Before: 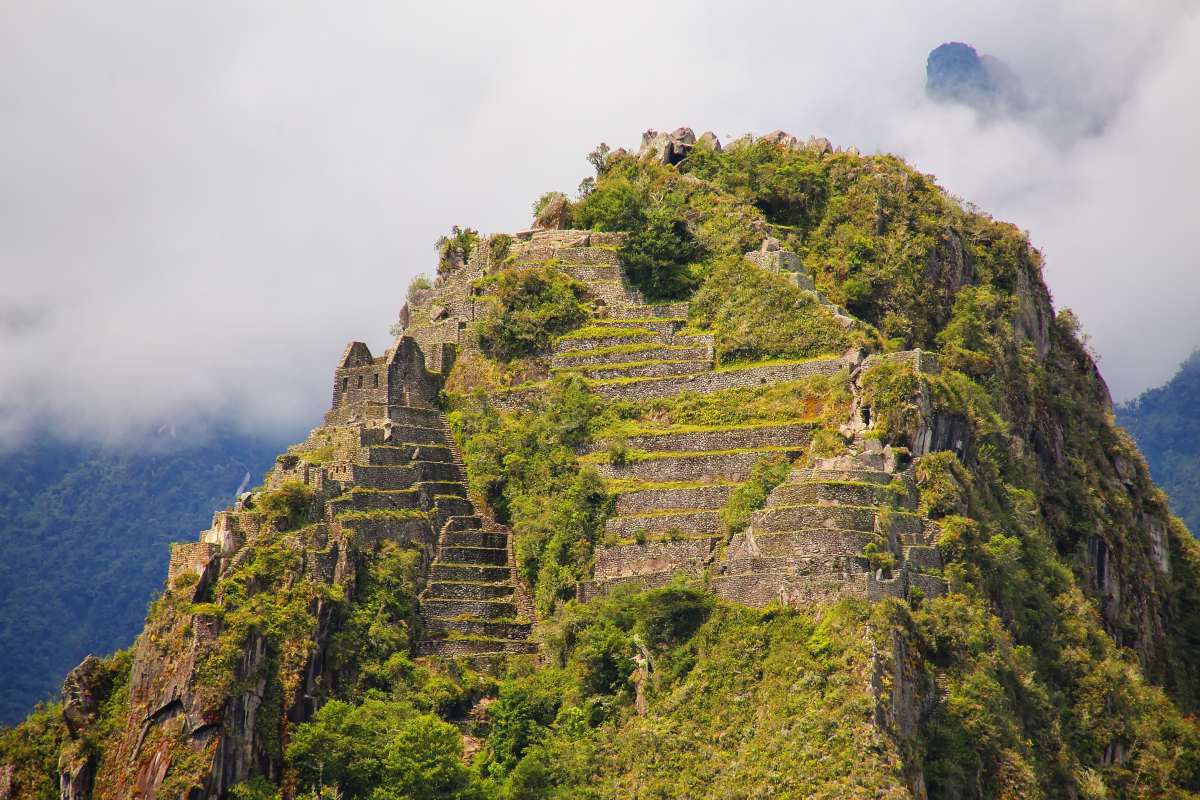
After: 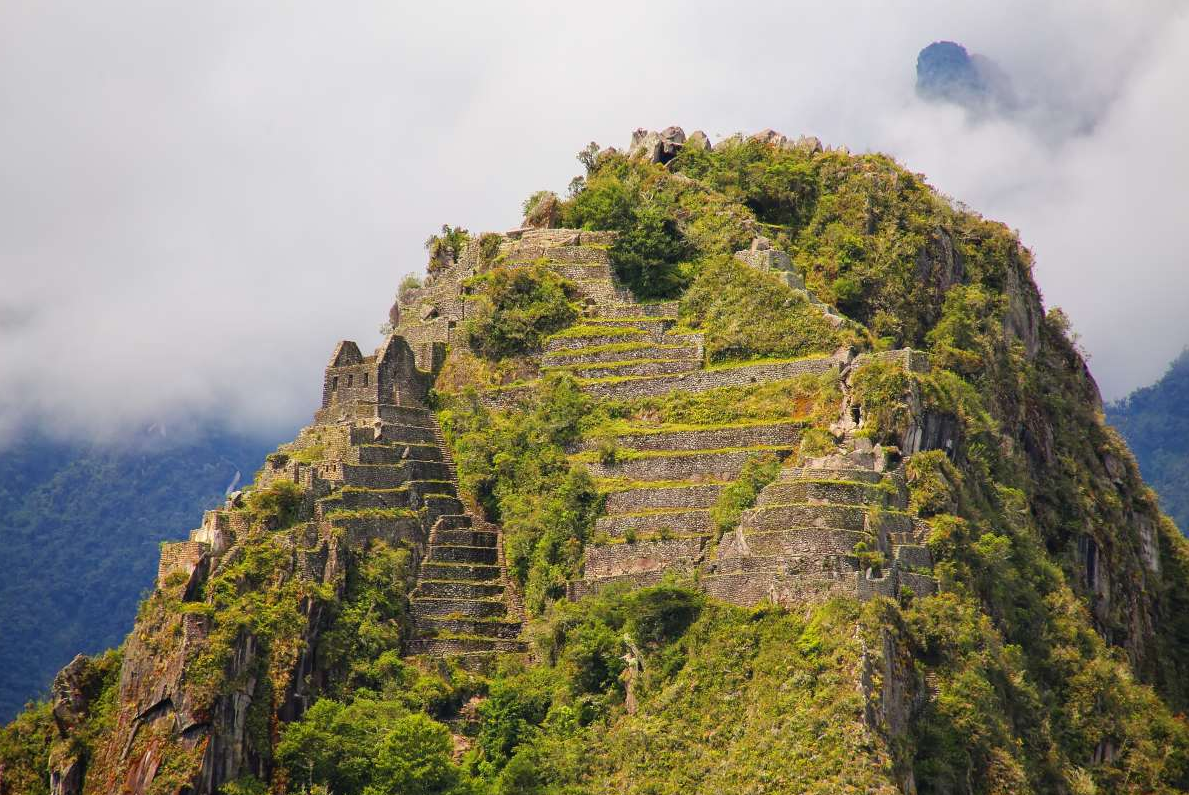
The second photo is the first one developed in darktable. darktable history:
crop and rotate: left 0.848%, top 0.194%, bottom 0.367%
